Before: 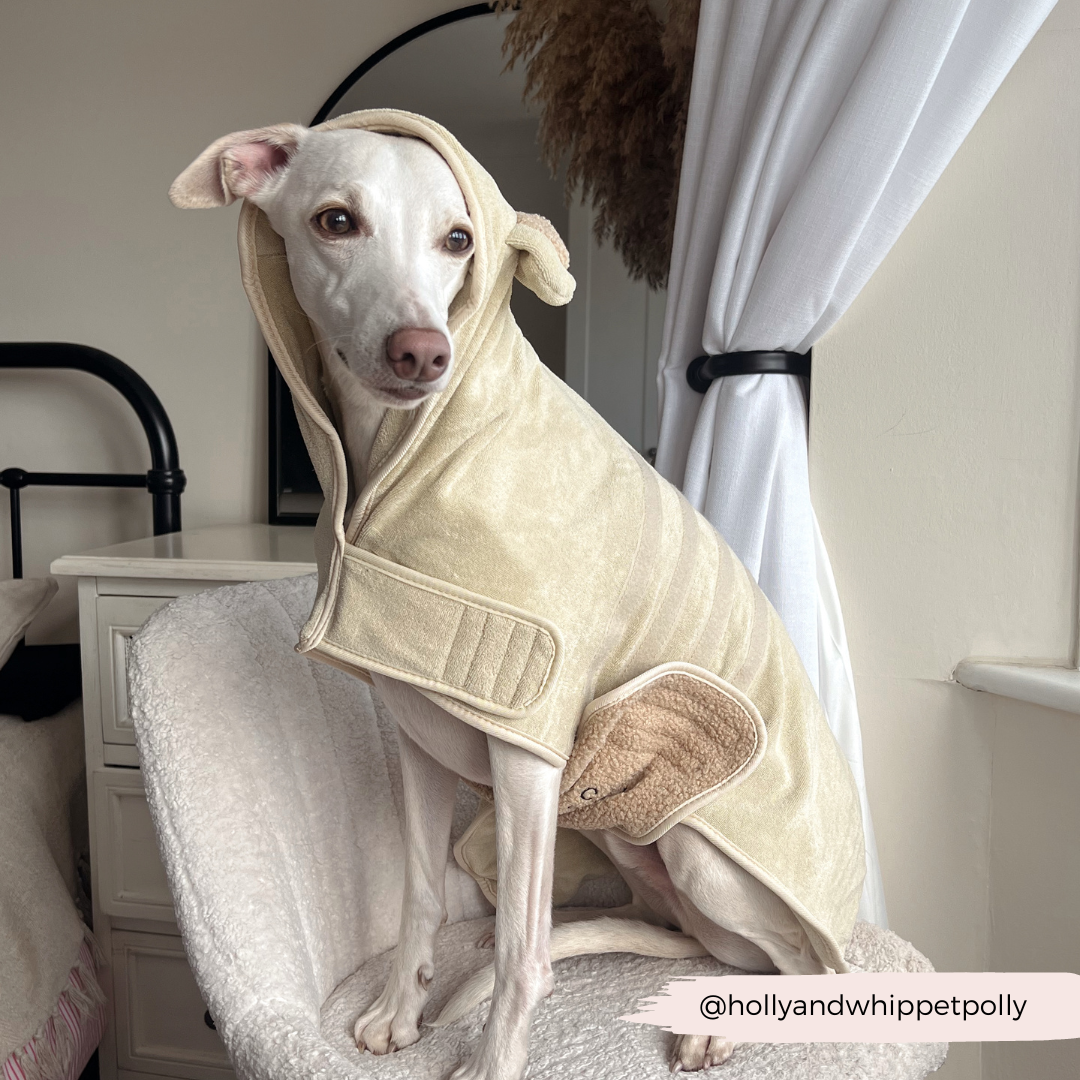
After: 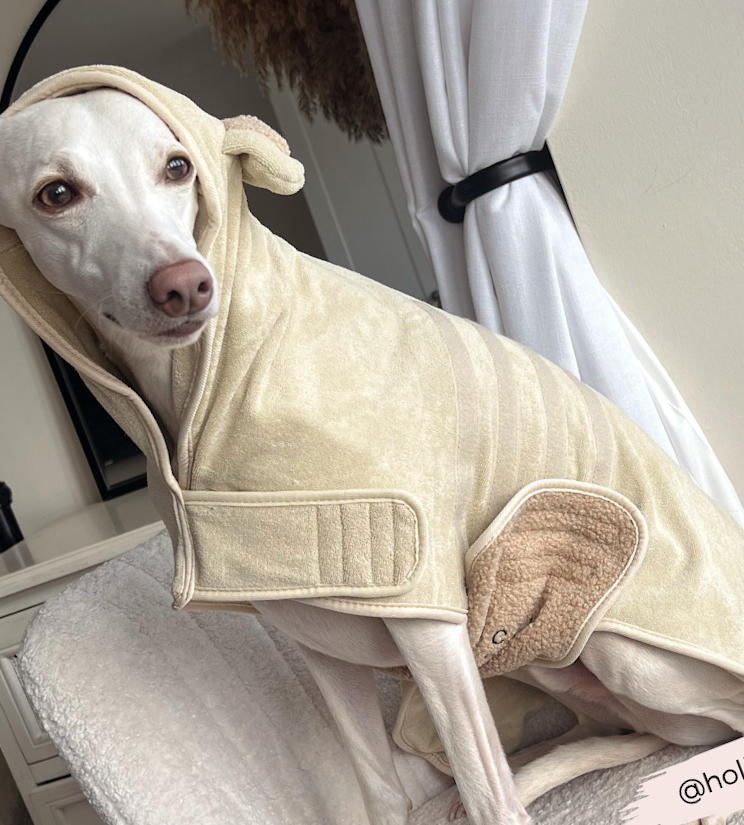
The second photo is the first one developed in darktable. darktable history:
crop and rotate: angle 21.15°, left 6.758%, right 4.046%, bottom 1.158%
